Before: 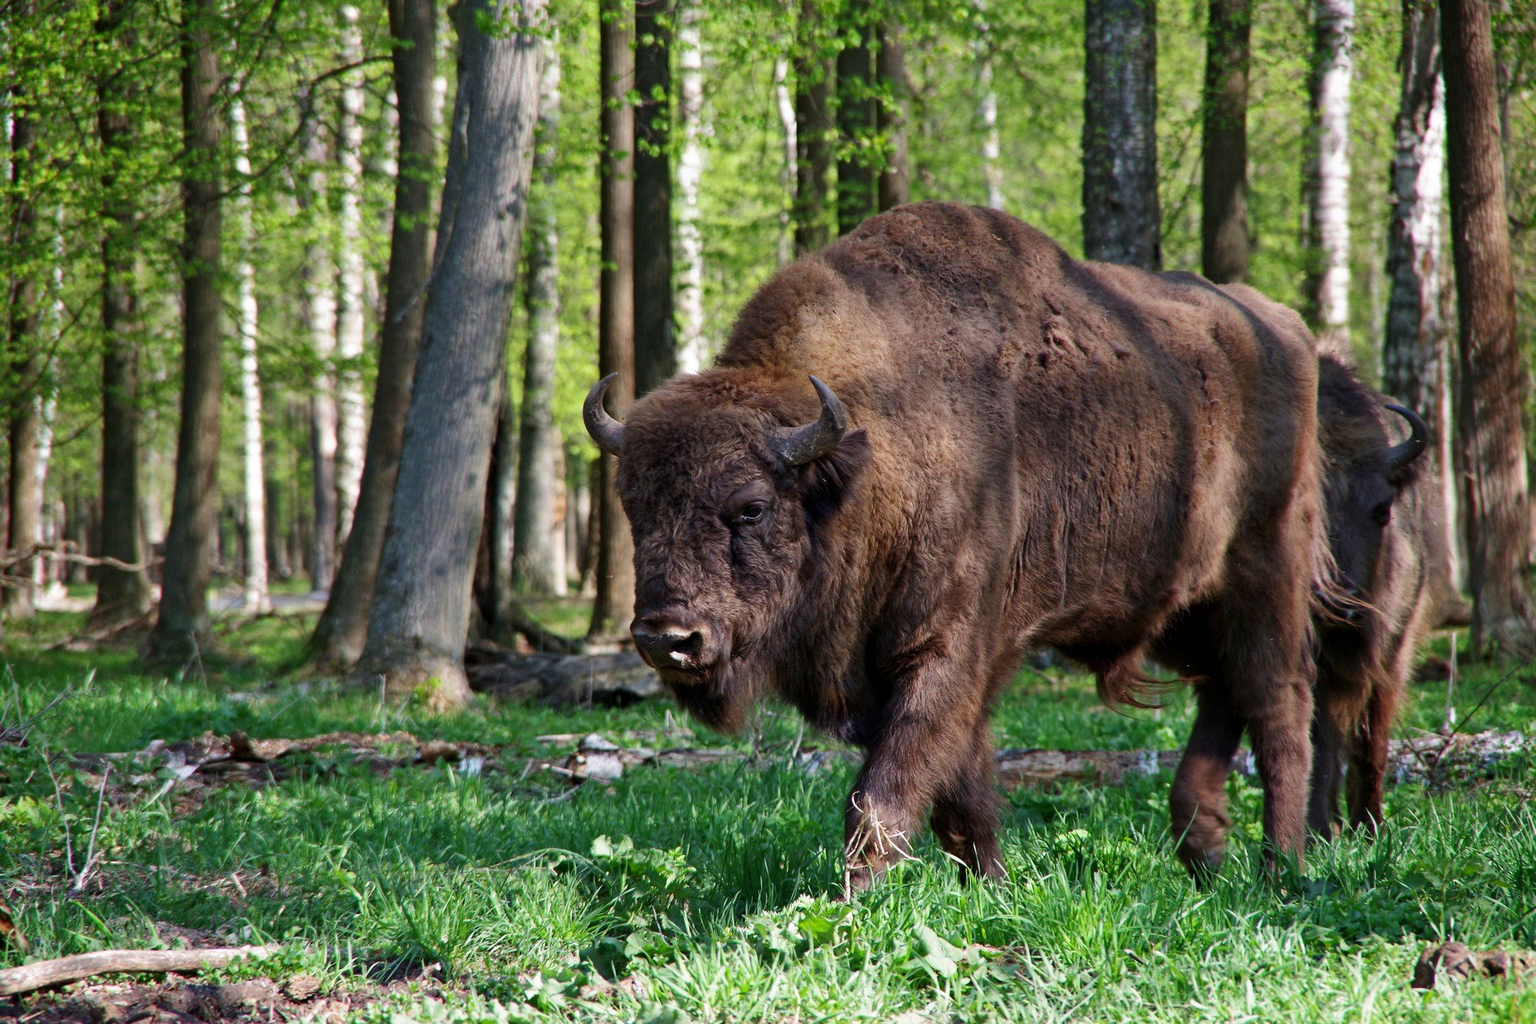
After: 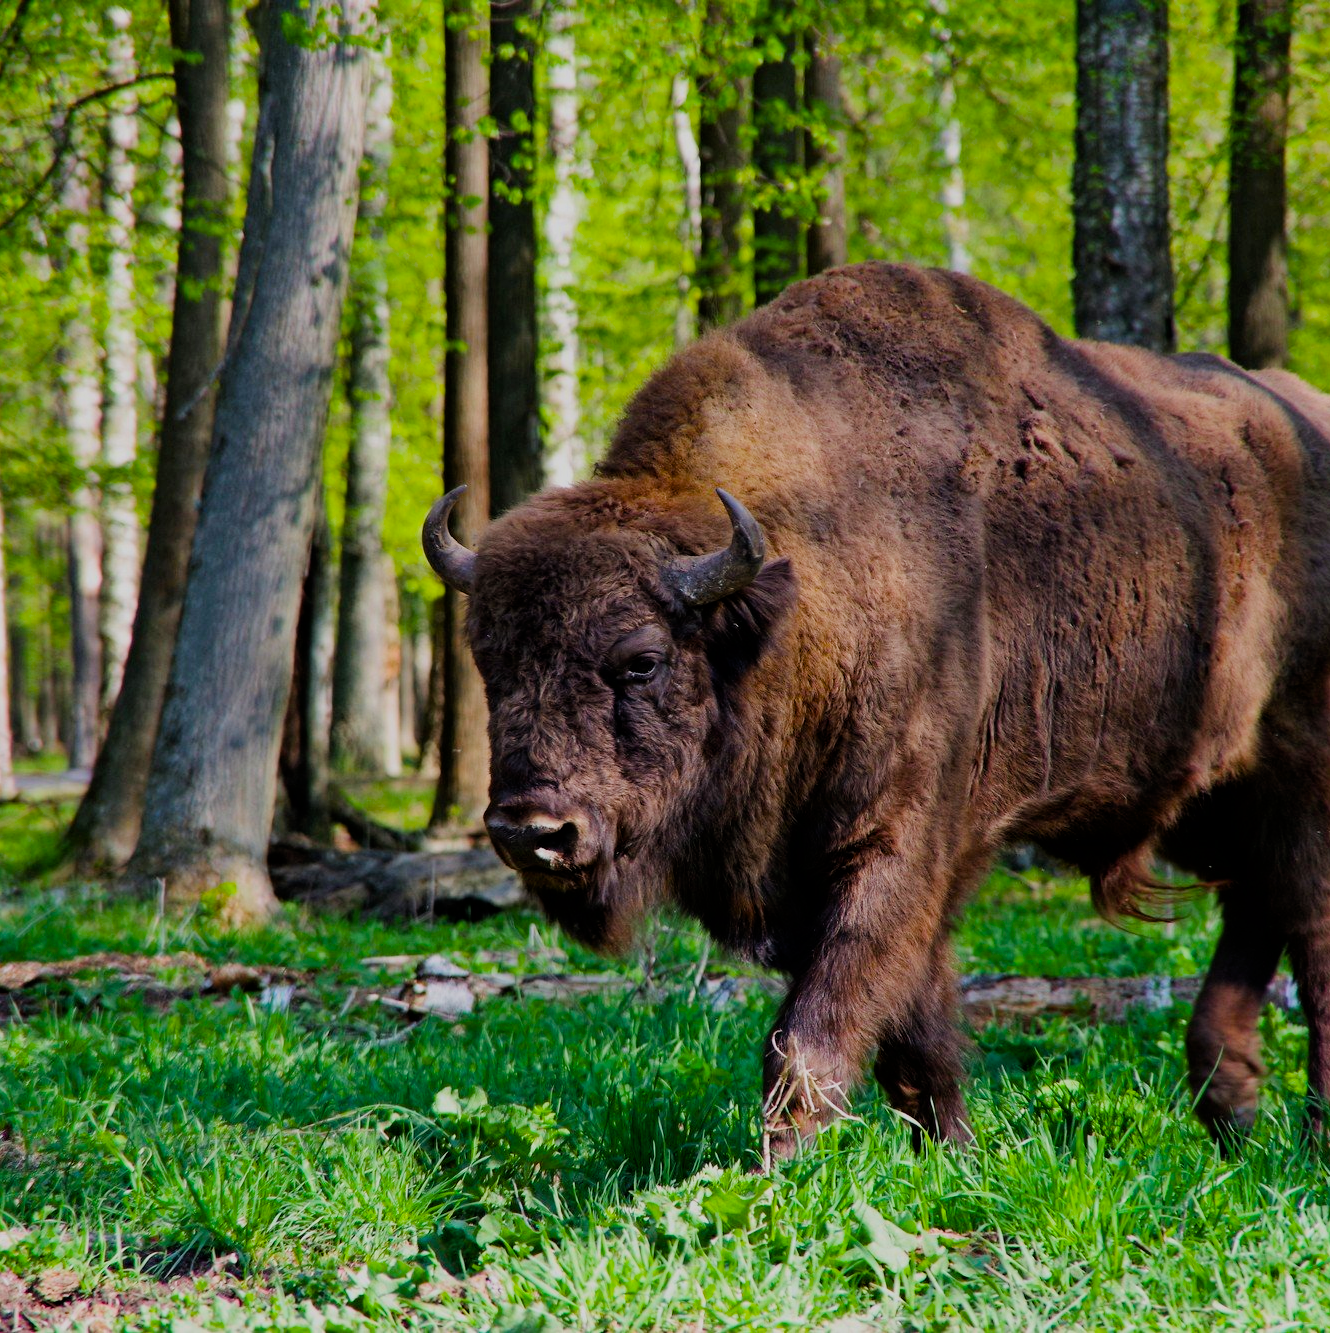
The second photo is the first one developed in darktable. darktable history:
crop: left 16.899%, right 16.556%
color balance rgb: linear chroma grading › global chroma 15%, perceptual saturation grading › global saturation 30%
filmic rgb: black relative exposure -7.65 EV, white relative exposure 4.56 EV, hardness 3.61
